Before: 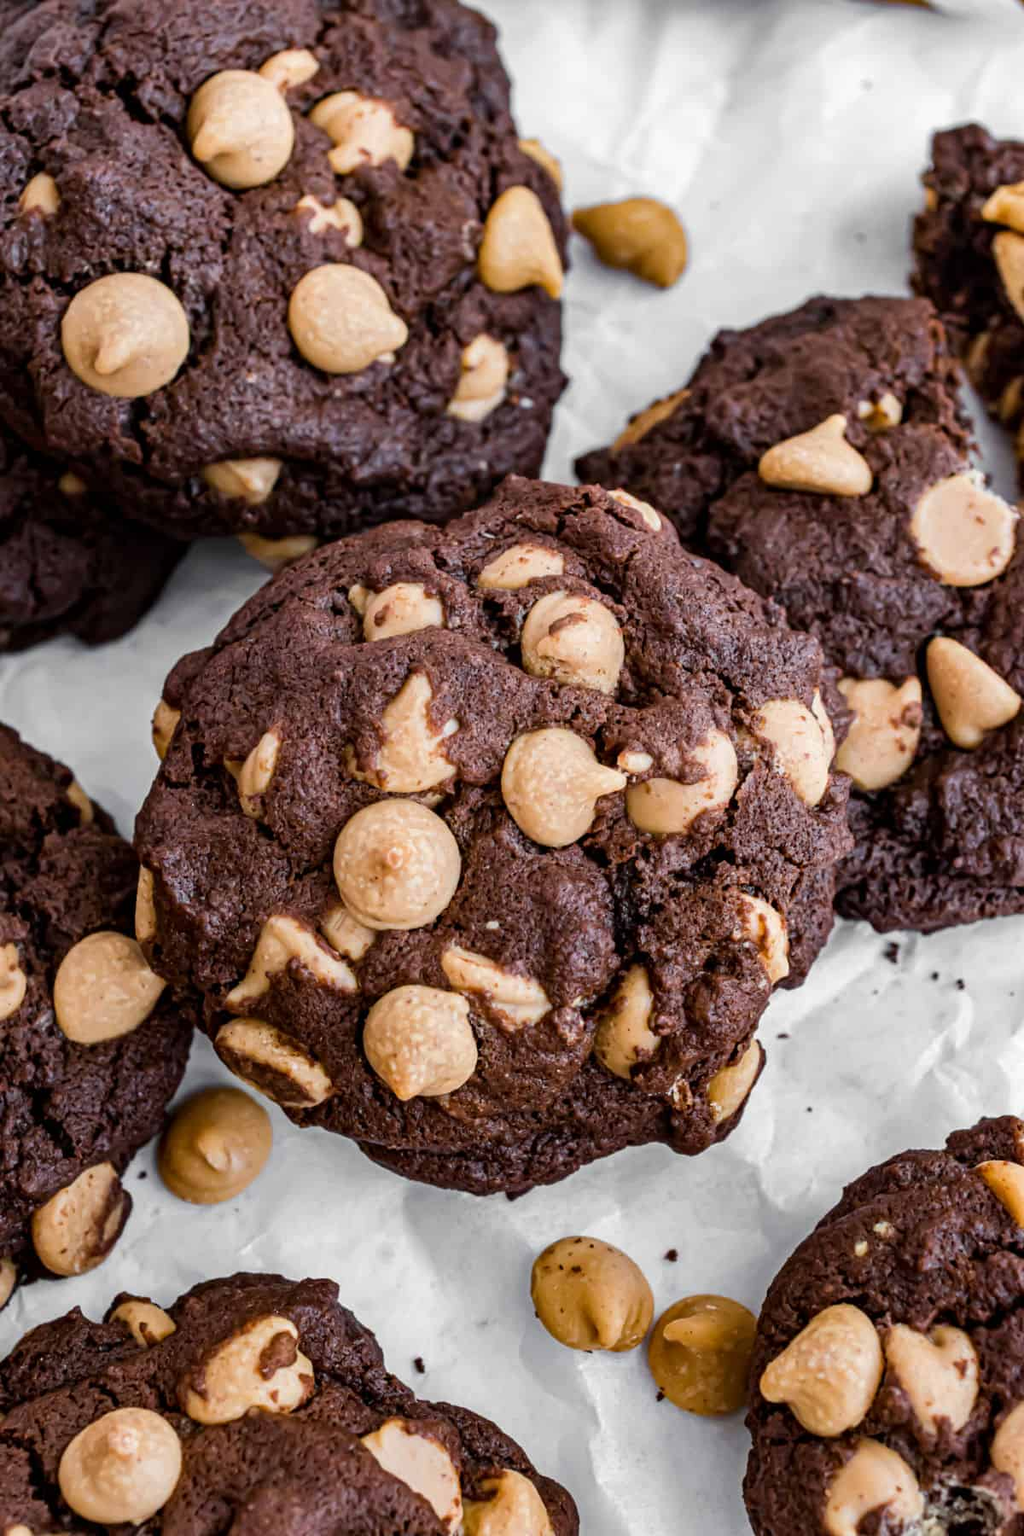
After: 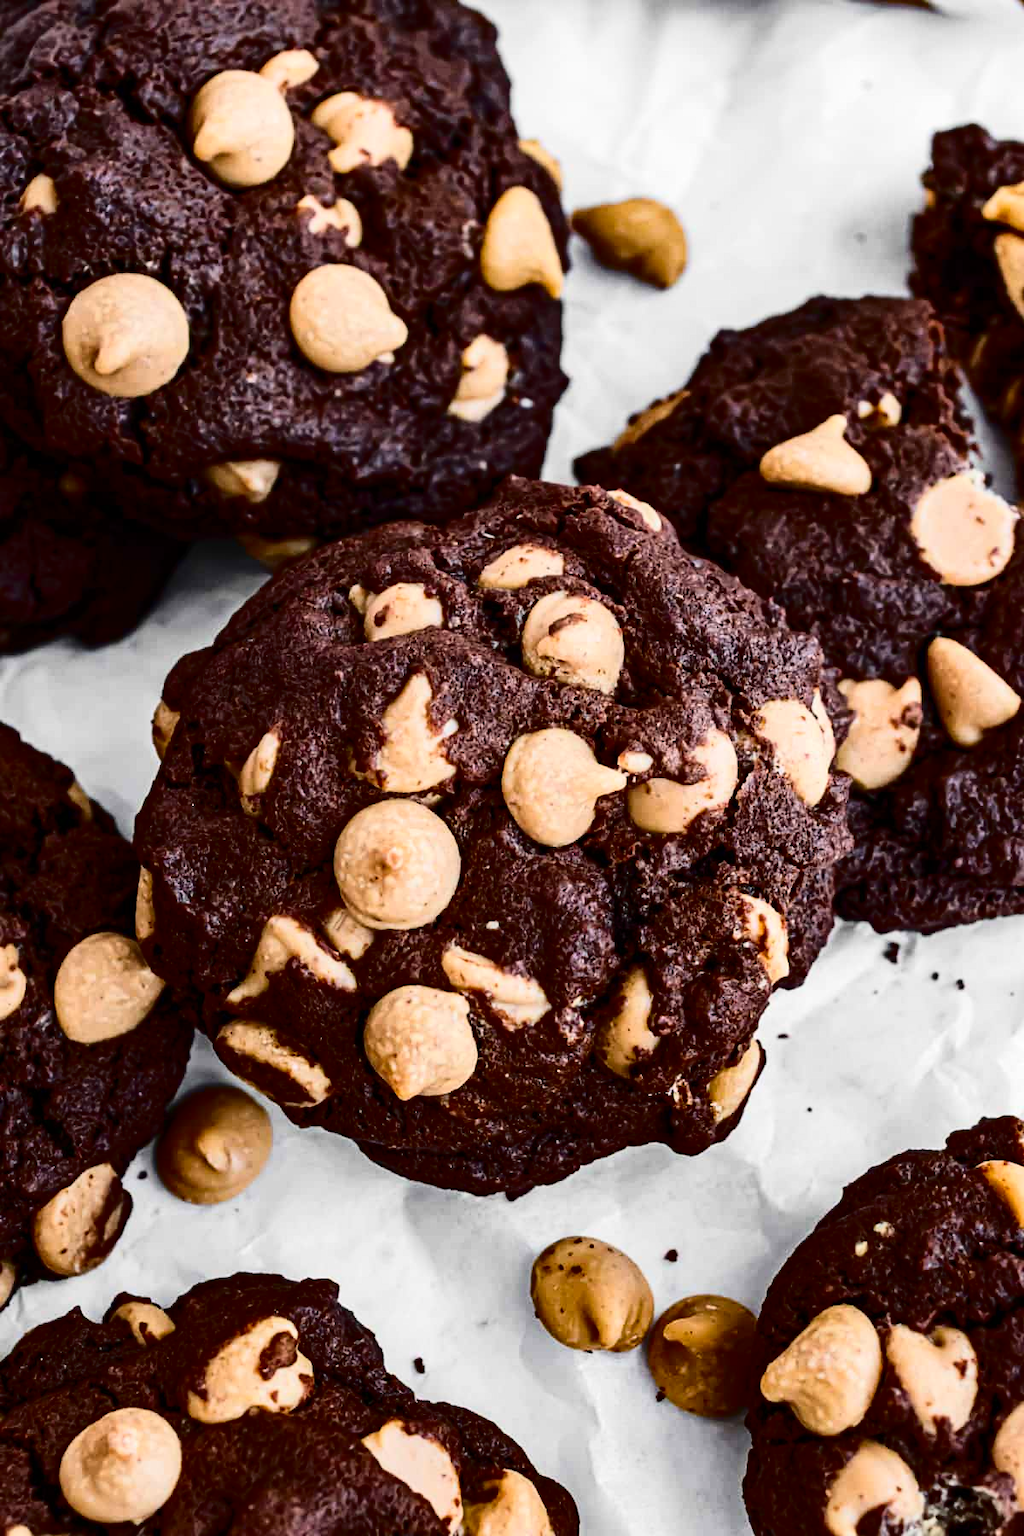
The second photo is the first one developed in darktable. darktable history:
contrast brightness saturation: contrast 0.133, brightness -0.228, saturation 0.143
tone curve: curves: ch0 [(0, 0) (0.003, 0.011) (0.011, 0.014) (0.025, 0.023) (0.044, 0.035) (0.069, 0.047) (0.1, 0.065) (0.136, 0.098) (0.177, 0.139) (0.224, 0.214) (0.277, 0.306) (0.335, 0.392) (0.399, 0.484) (0.468, 0.584) (0.543, 0.68) (0.623, 0.772) (0.709, 0.847) (0.801, 0.905) (0.898, 0.951) (1, 1)], color space Lab, independent channels, preserve colors none
